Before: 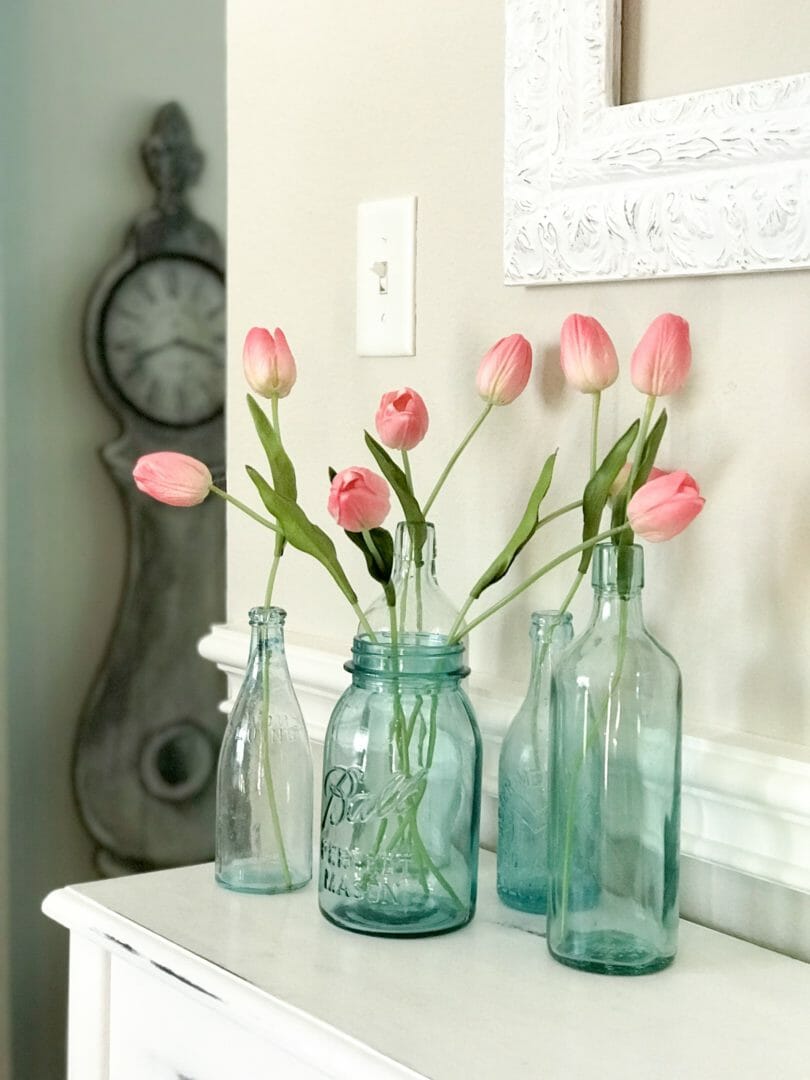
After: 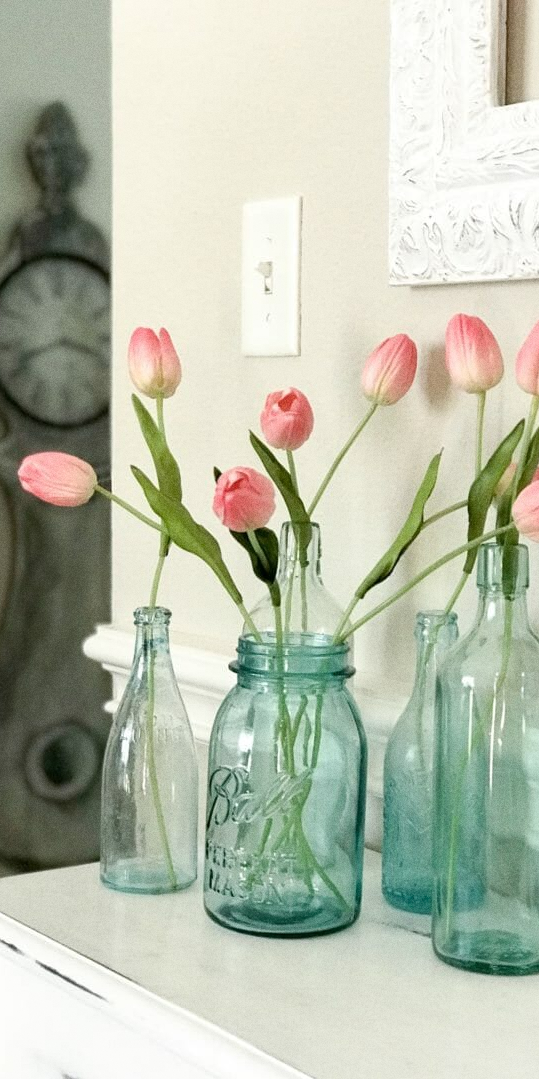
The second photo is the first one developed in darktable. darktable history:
grain: coarseness 0.09 ISO
crop and rotate: left 14.292%, right 19.041%
